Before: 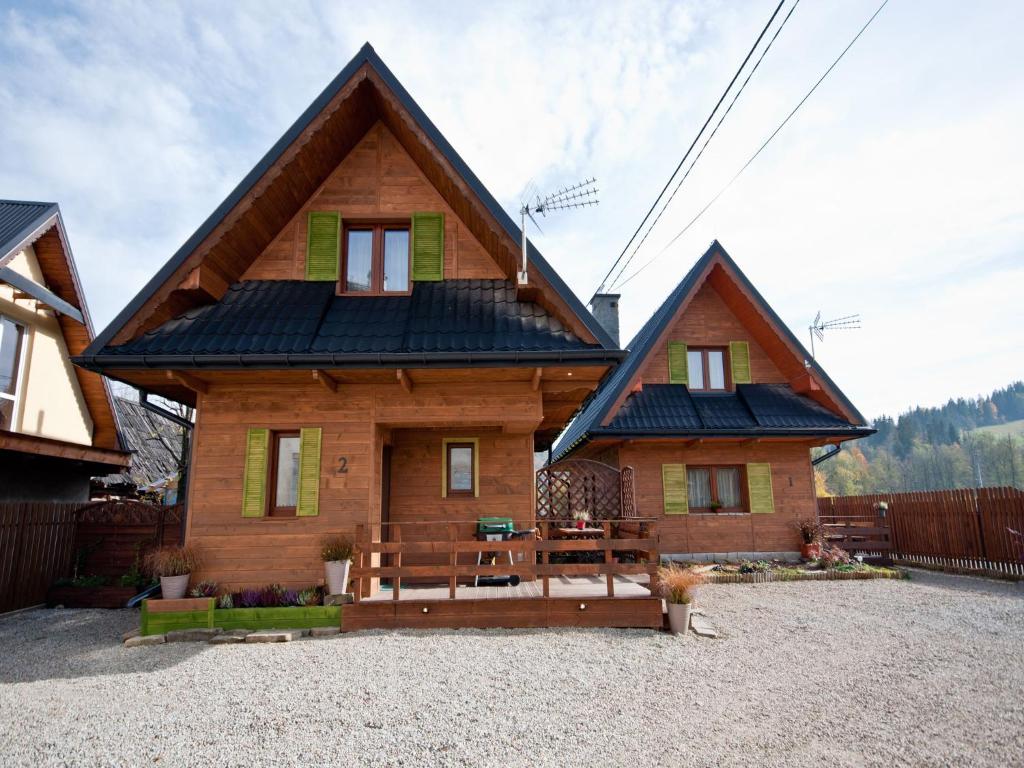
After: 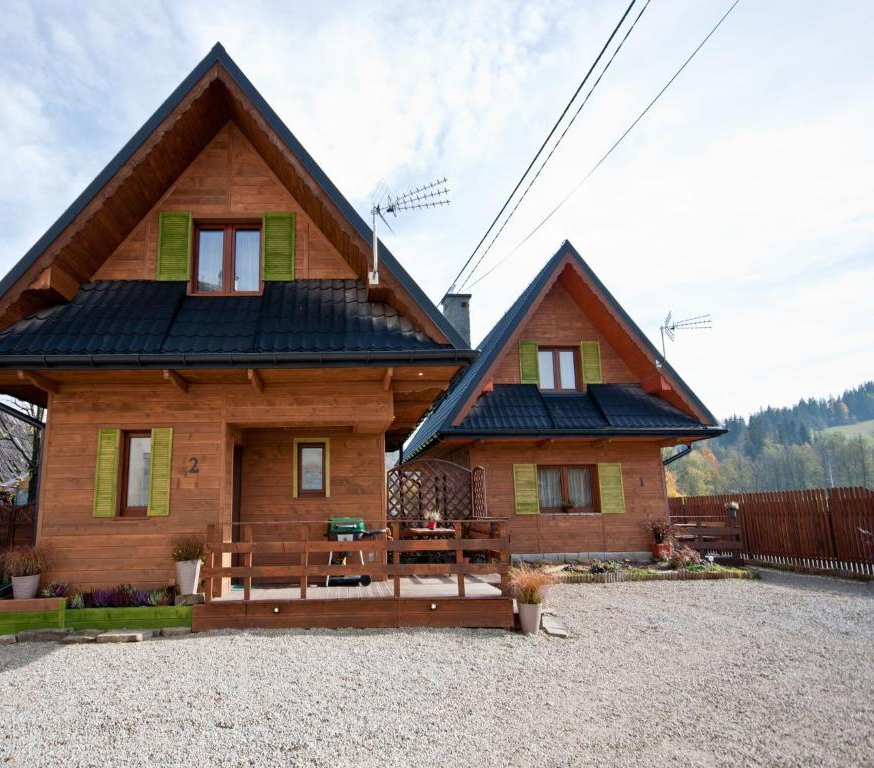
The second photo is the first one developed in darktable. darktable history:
crop and rotate: left 14.631%
